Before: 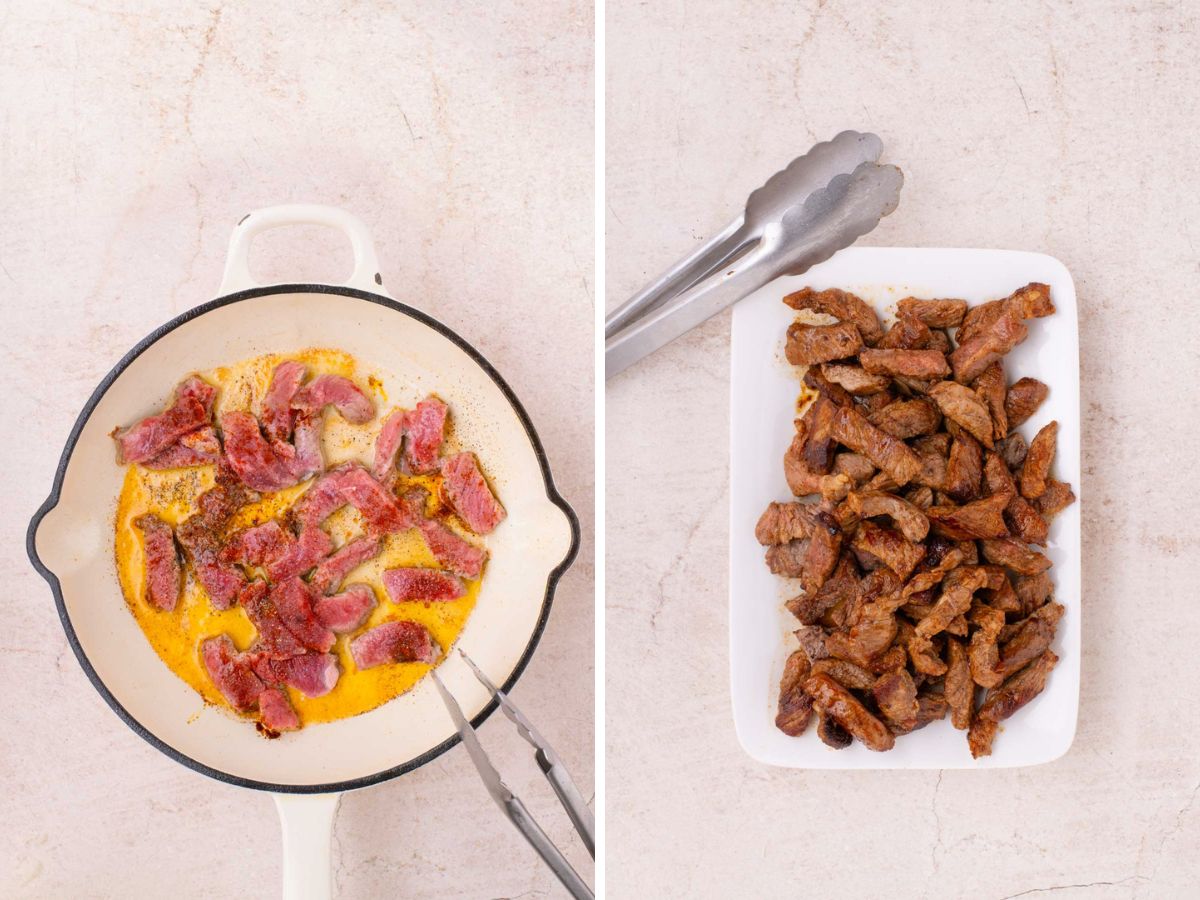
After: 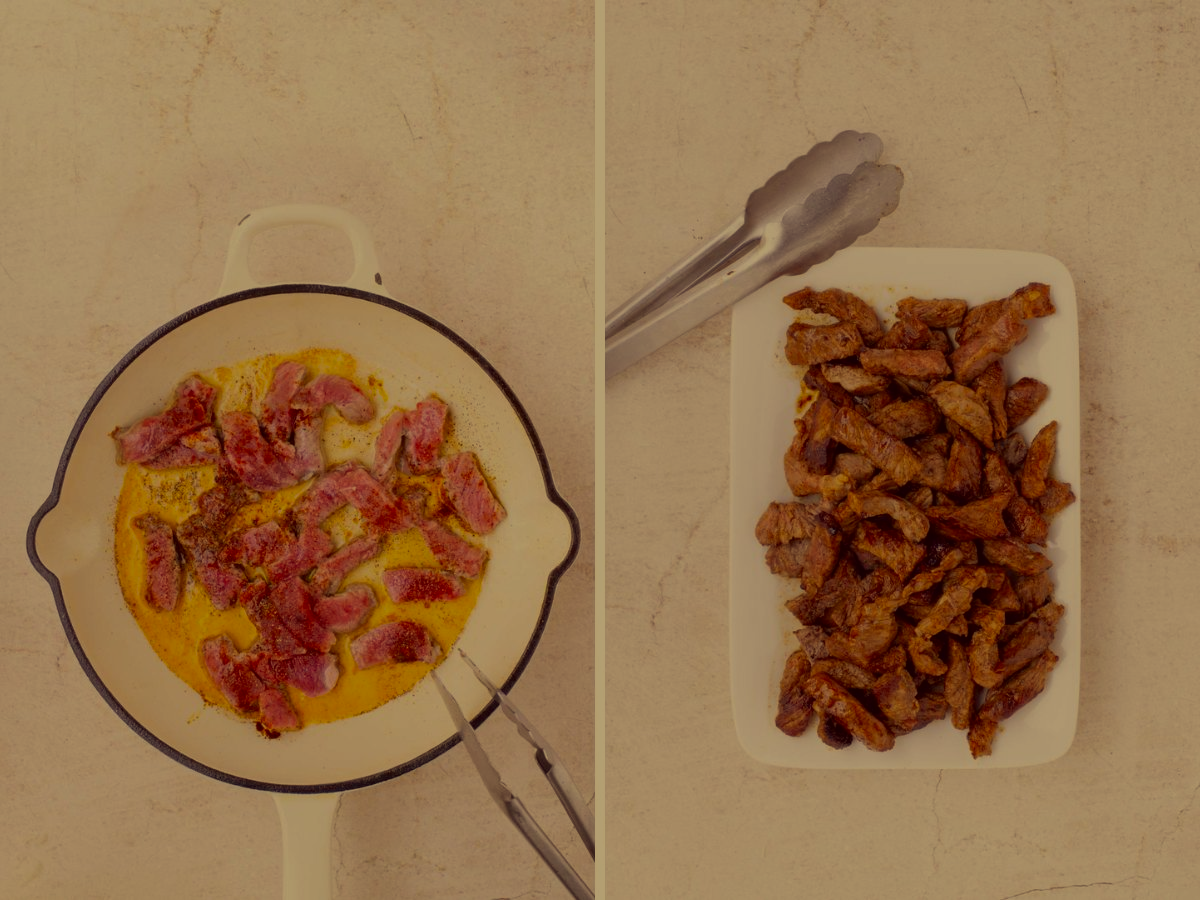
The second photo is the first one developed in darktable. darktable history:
exposure: exposure -1.468 EV, compensate highlight preservation false
color correction: highlights a* -0.482, highlights b* 40, shadows a* 9.8, shadows b* -0.161
